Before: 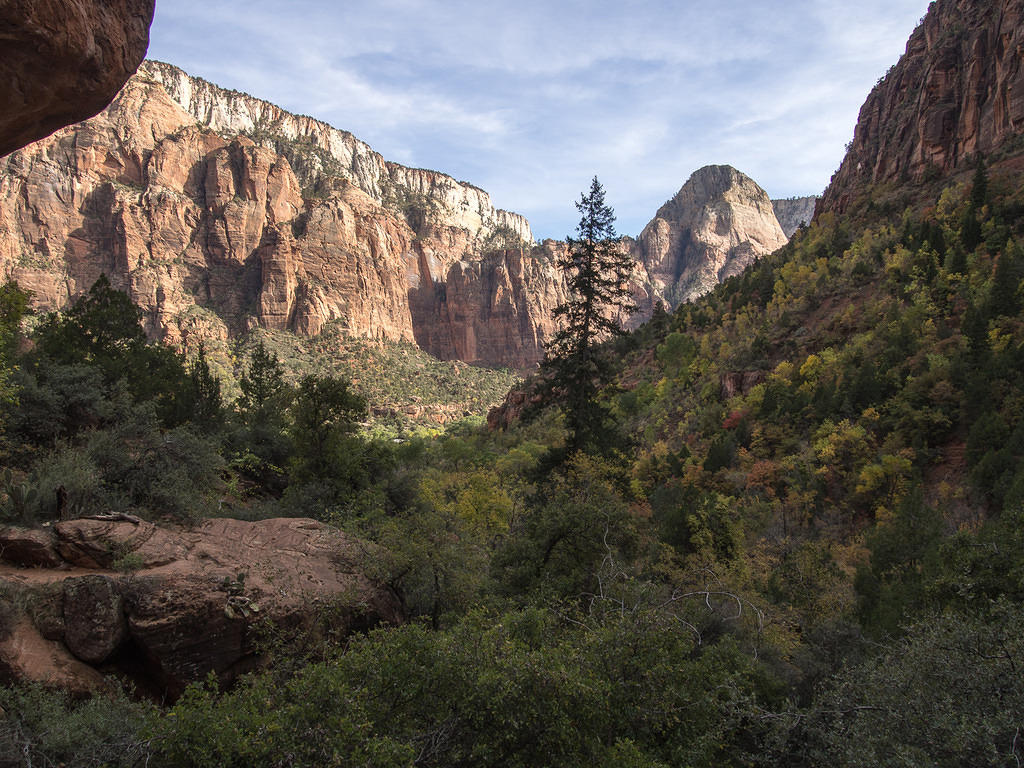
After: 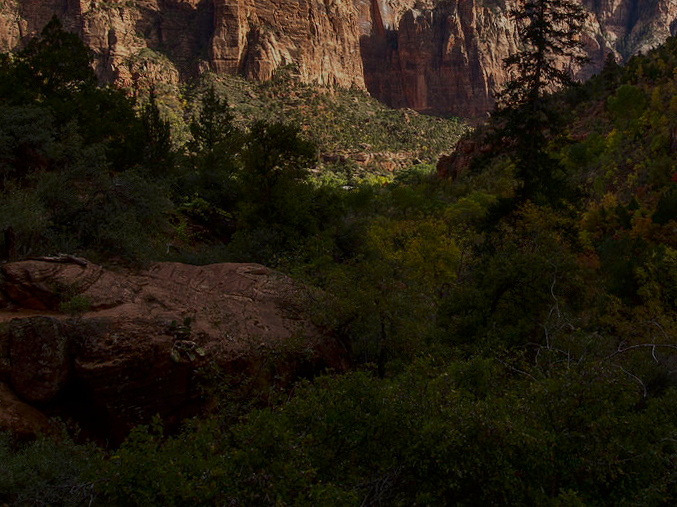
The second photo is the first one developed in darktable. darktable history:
exposure: exposure -0.609 EV, compensate highlight preservation false
crop and rotate: angle -1.04°, left 3.886%, top 32.286%, right 28.4%
contrast brightness saturation: brightness -0.251, saturation 0.202
